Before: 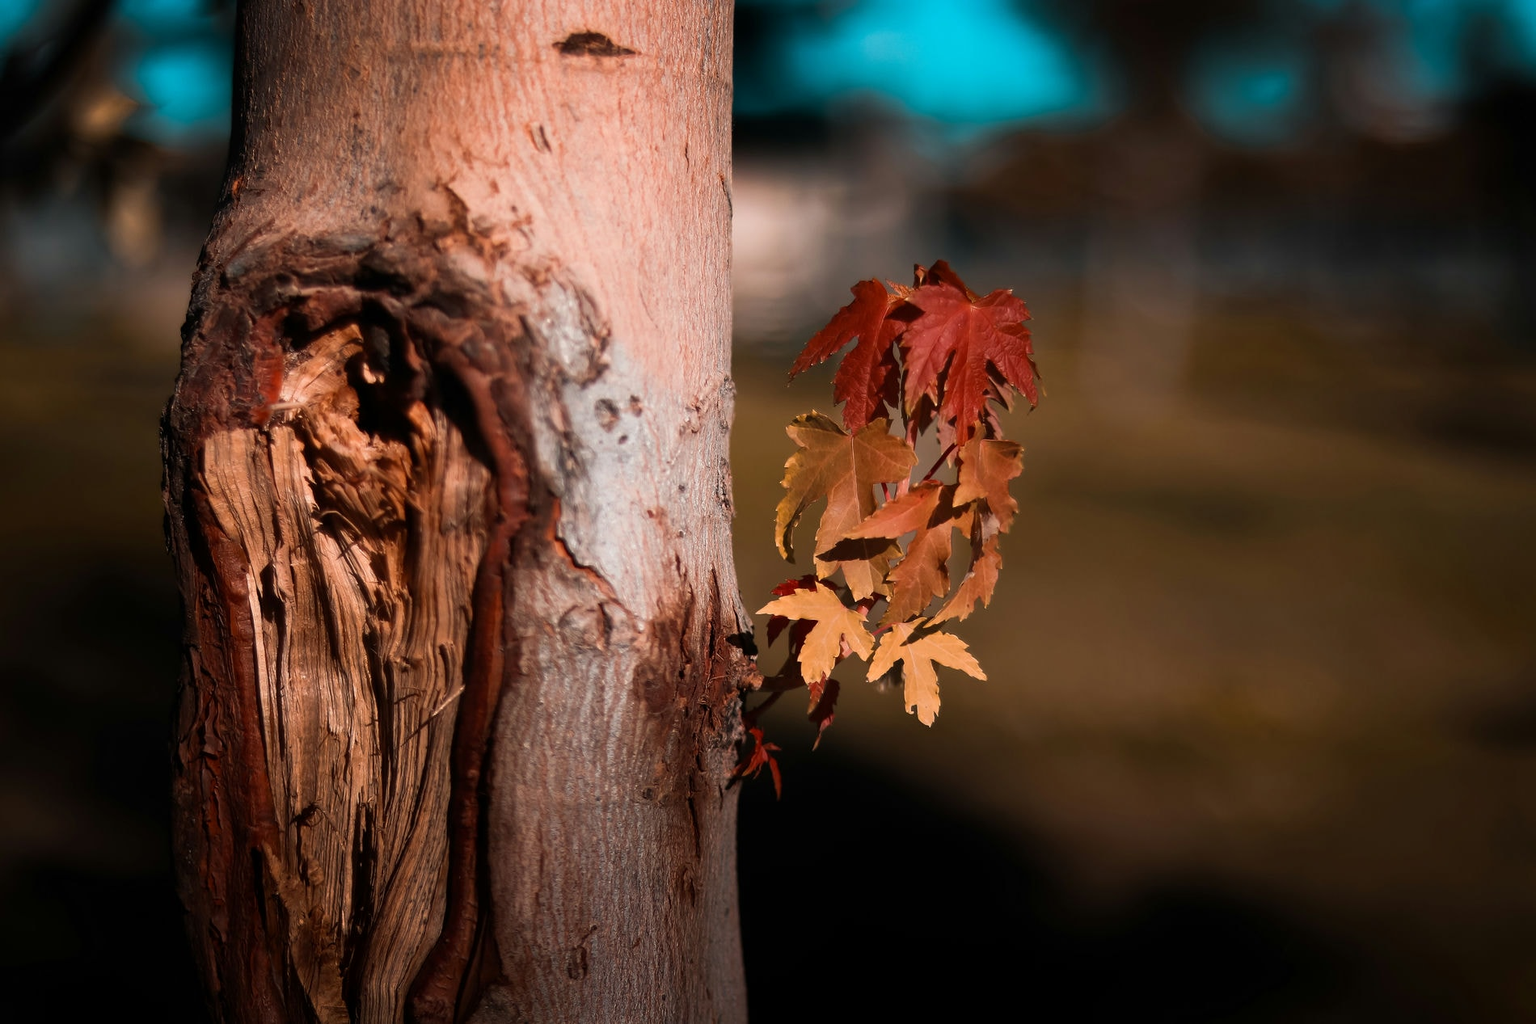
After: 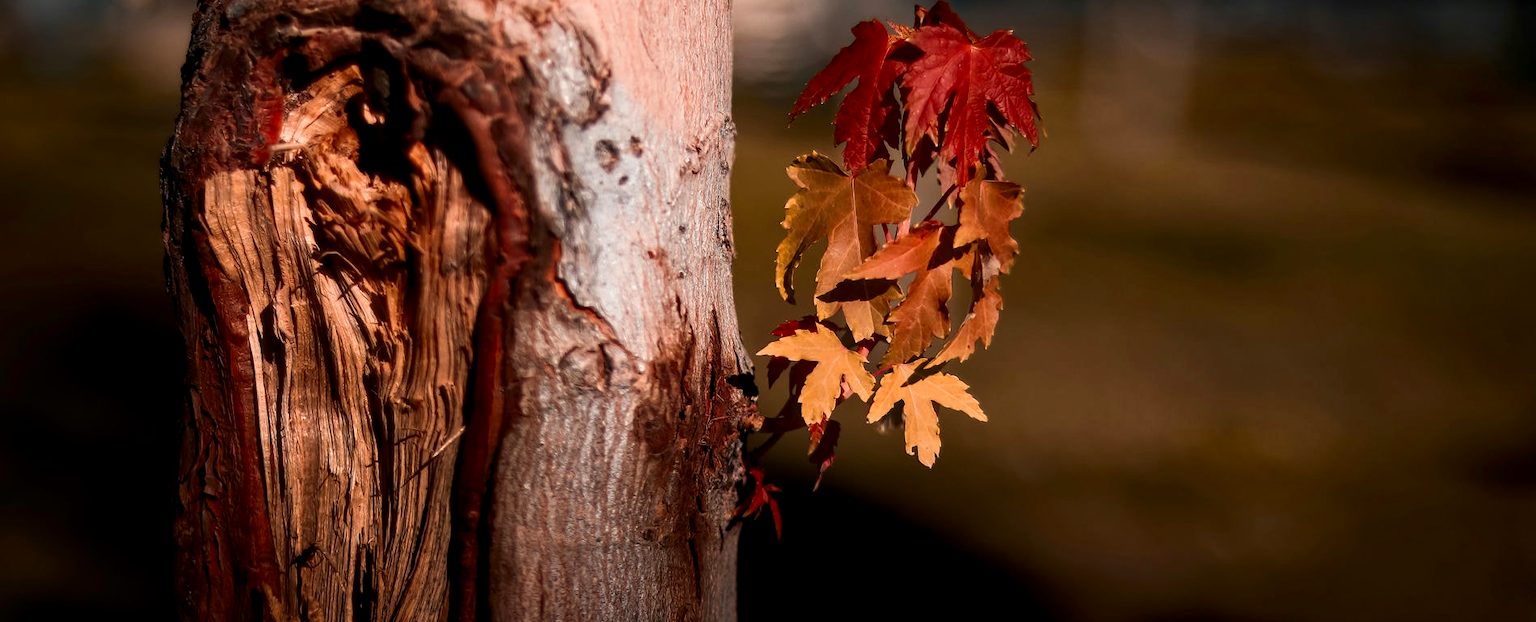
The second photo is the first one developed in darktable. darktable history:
crop and rotate: top 25.357%, bottom 13.942%
local contrast: detail 130%
contrast brightness saturation: contrast 0.13, brightness -0.05, saturation 0.16
